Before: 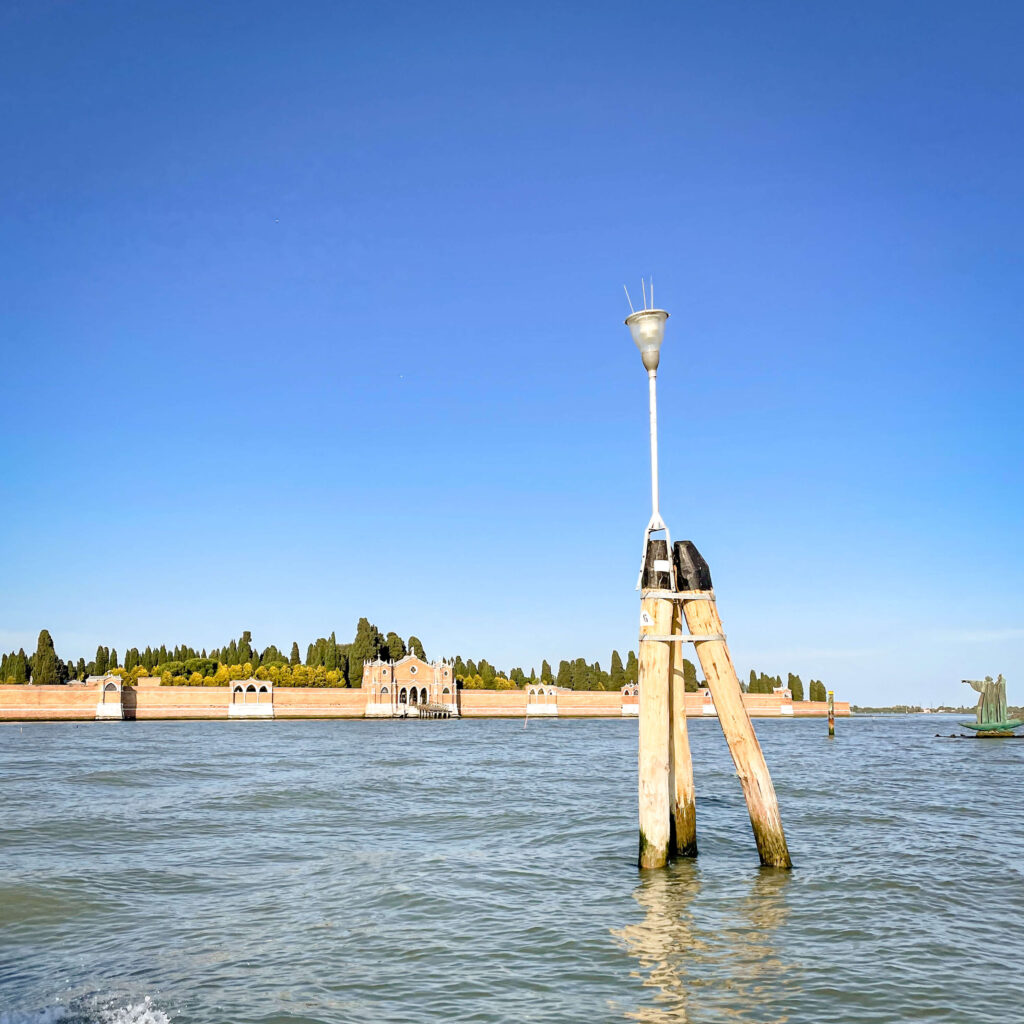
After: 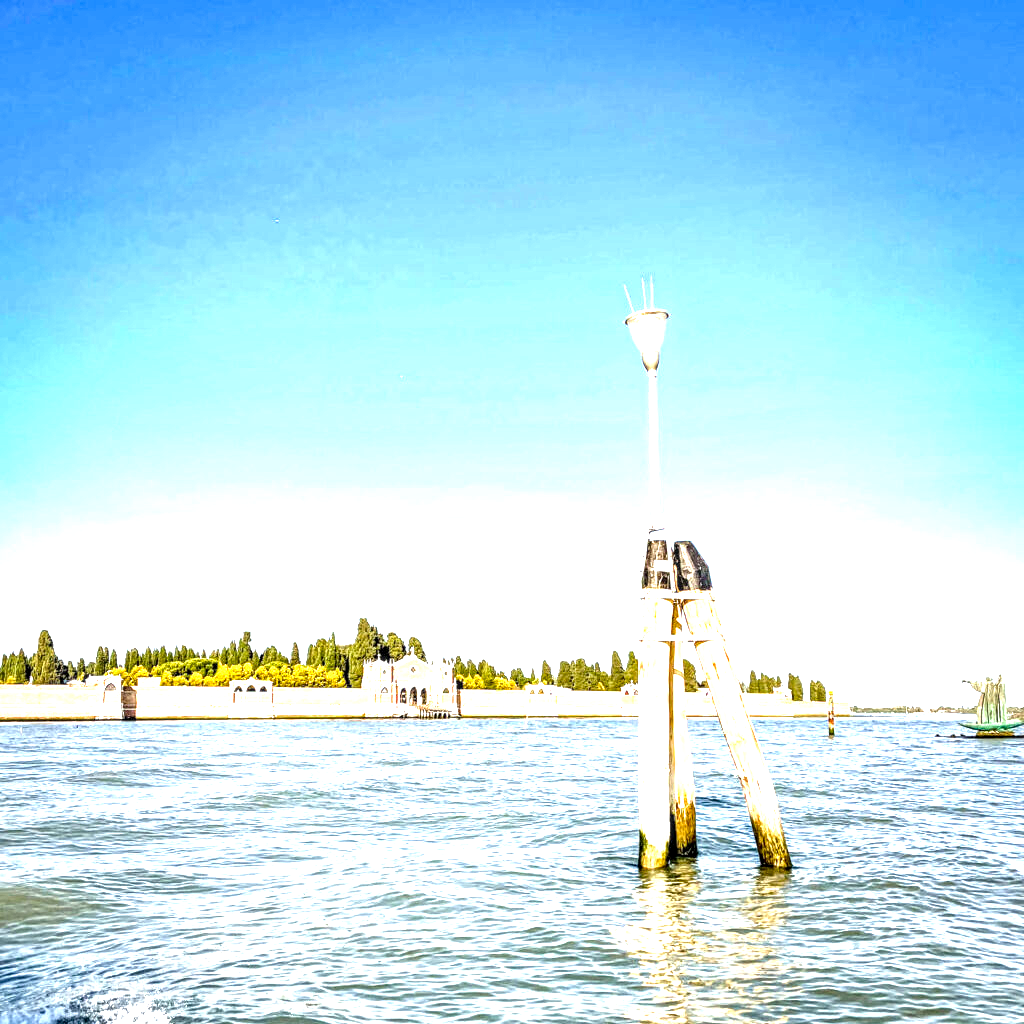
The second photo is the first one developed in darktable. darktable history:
exposure: black level correction 0, exposure 1.5 EV, compensate exposure bias true, compensate highlight preservation false
local contrast: highlights 20%, detail 197%
color balance rgb: perceptual saturation grading › global saturation 10%, global vibrance 10%
